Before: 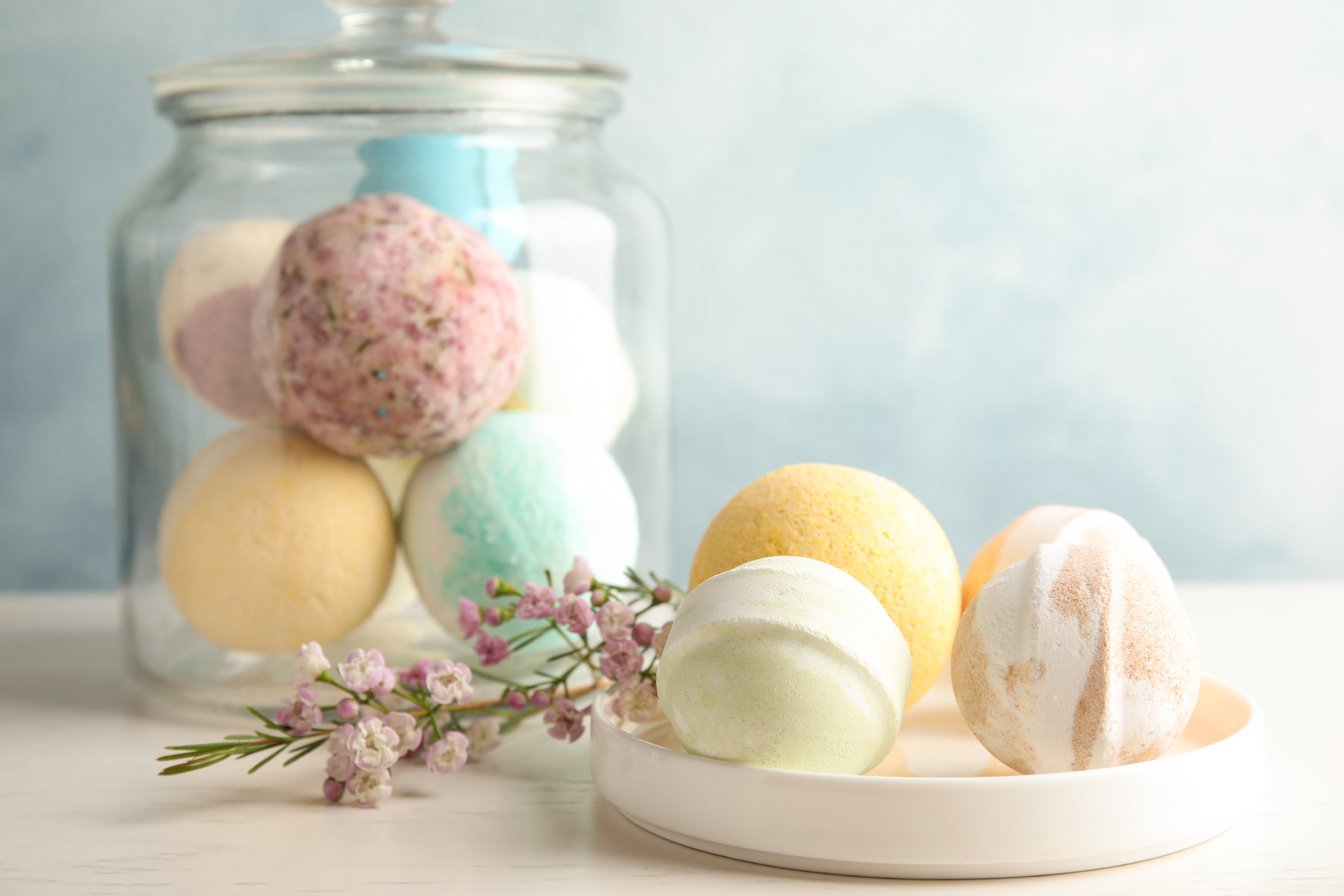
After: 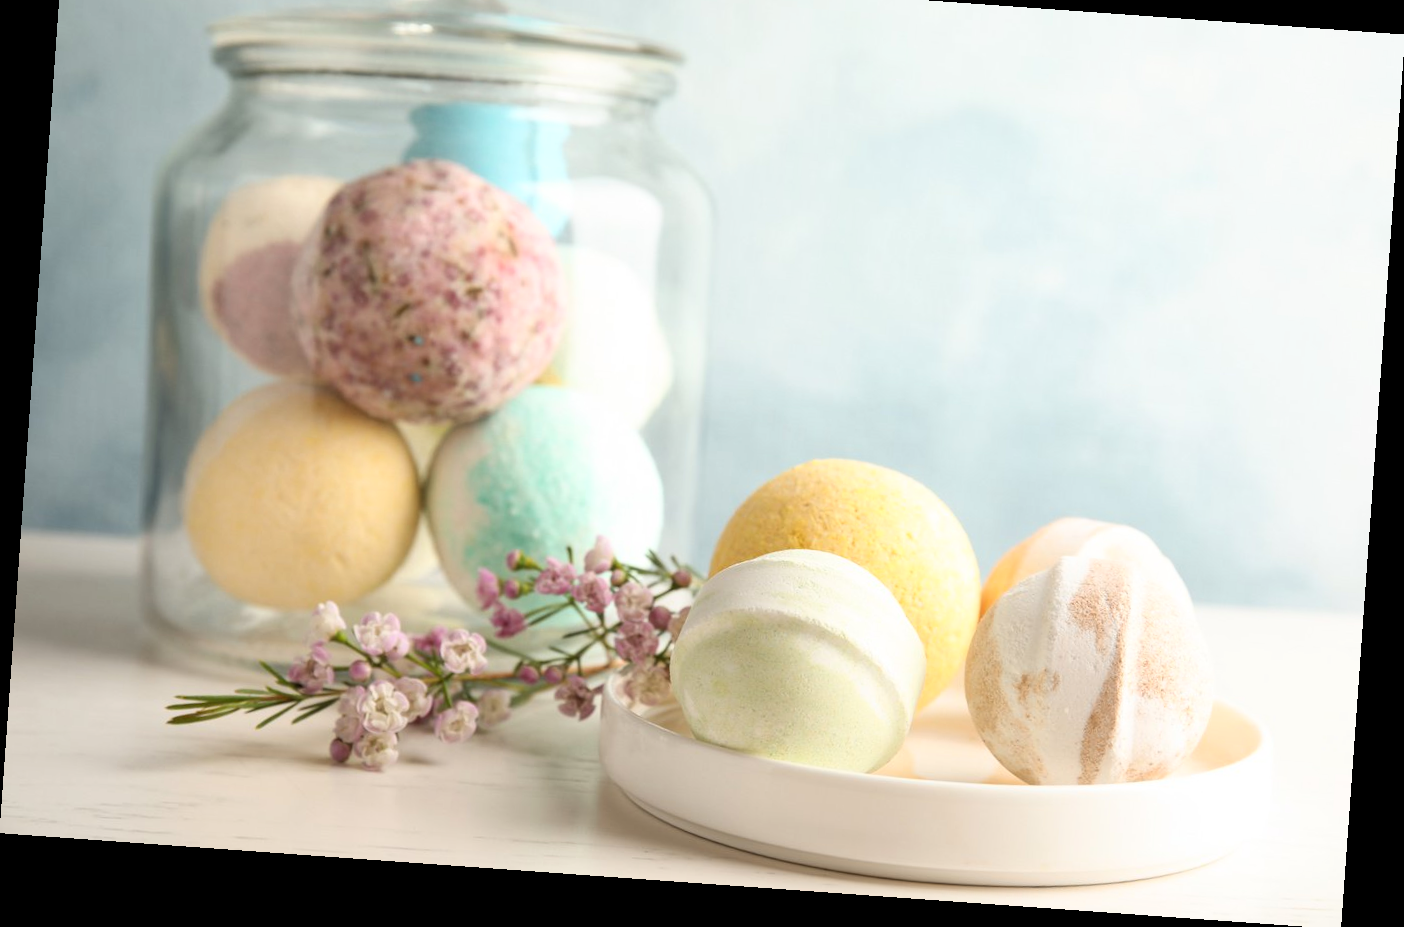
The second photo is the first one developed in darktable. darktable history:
rgb curve: curves: ch0 [(0, 0) (0.078, 0.051) (0.929, 0.956) (1, 1)], compensate middle gray true
crop and rotate: top 6.25%
rotate and perspective: rotation 4.1°, automatic cropping off
